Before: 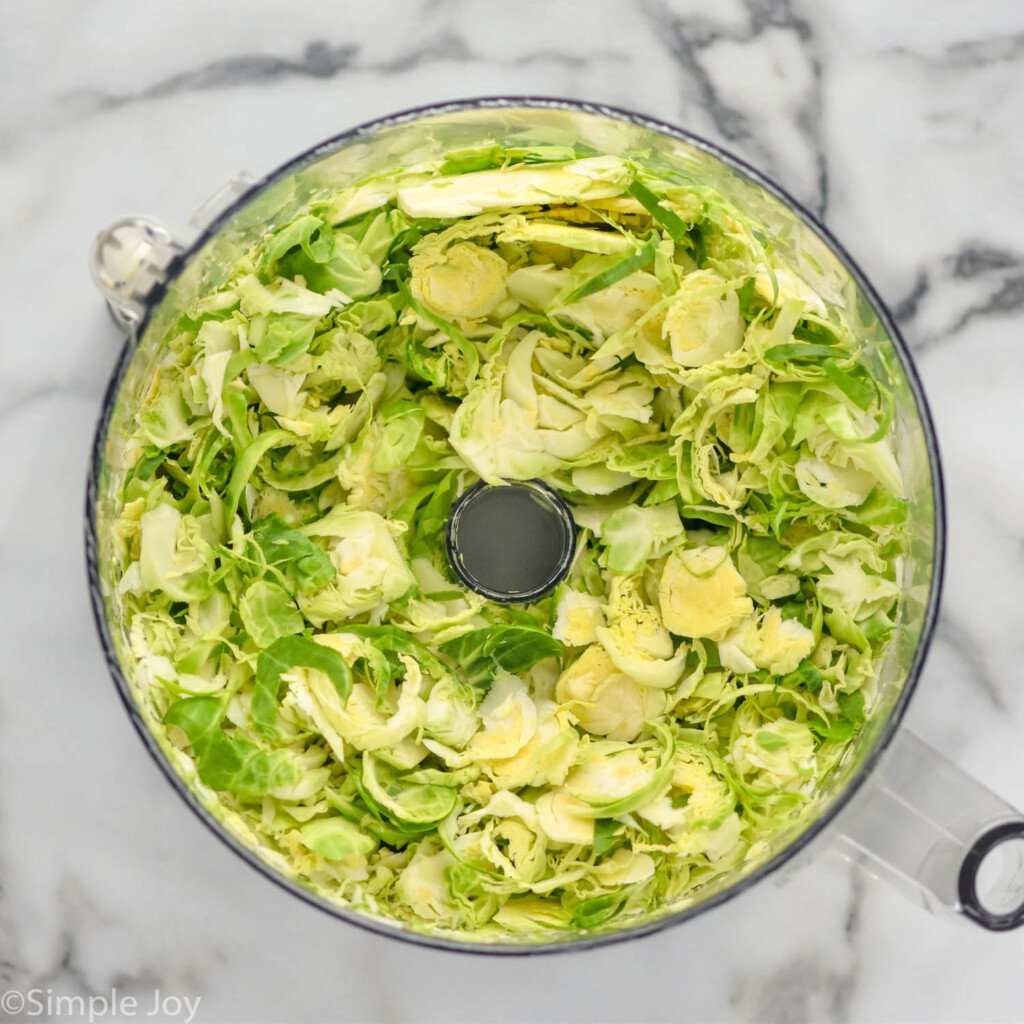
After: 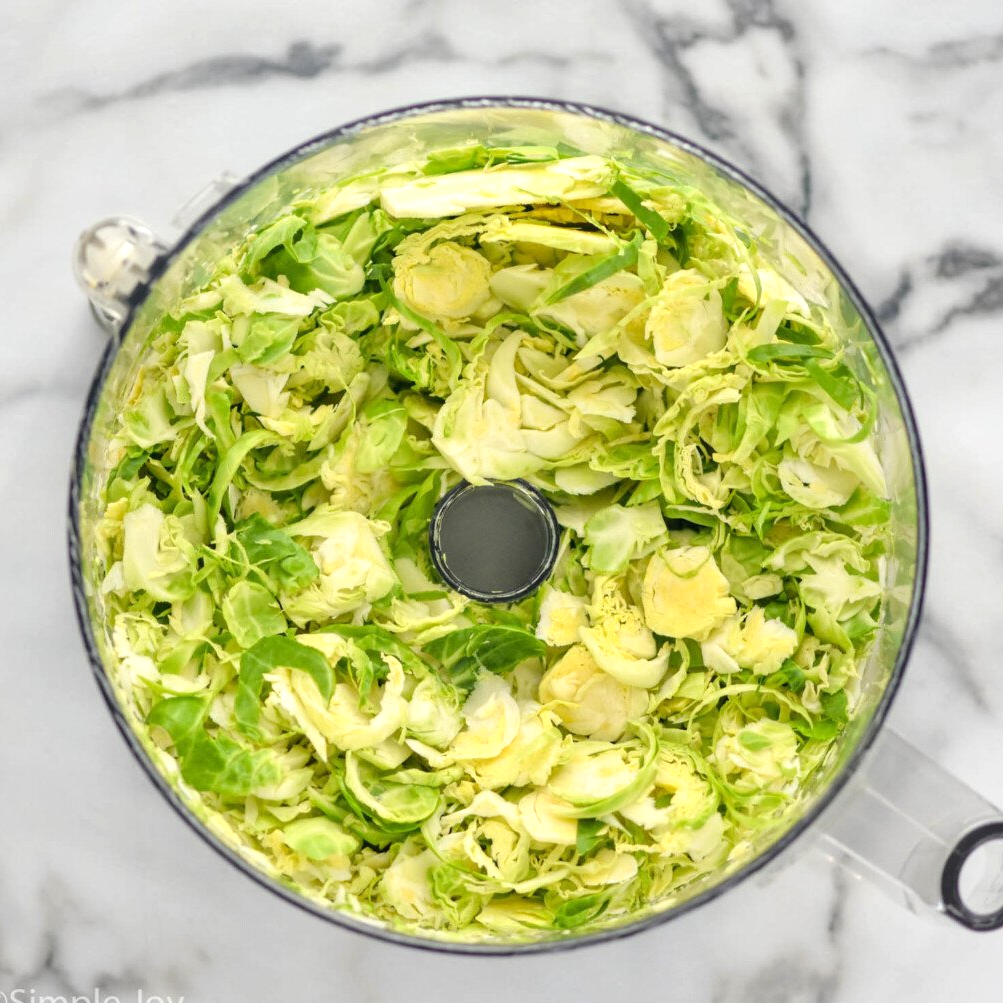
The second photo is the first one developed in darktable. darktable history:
crop: left 1.743%, right 0.268%, bottom 2.011%
exposure: exposure 0.217 EV, compensate highlight preservation false
